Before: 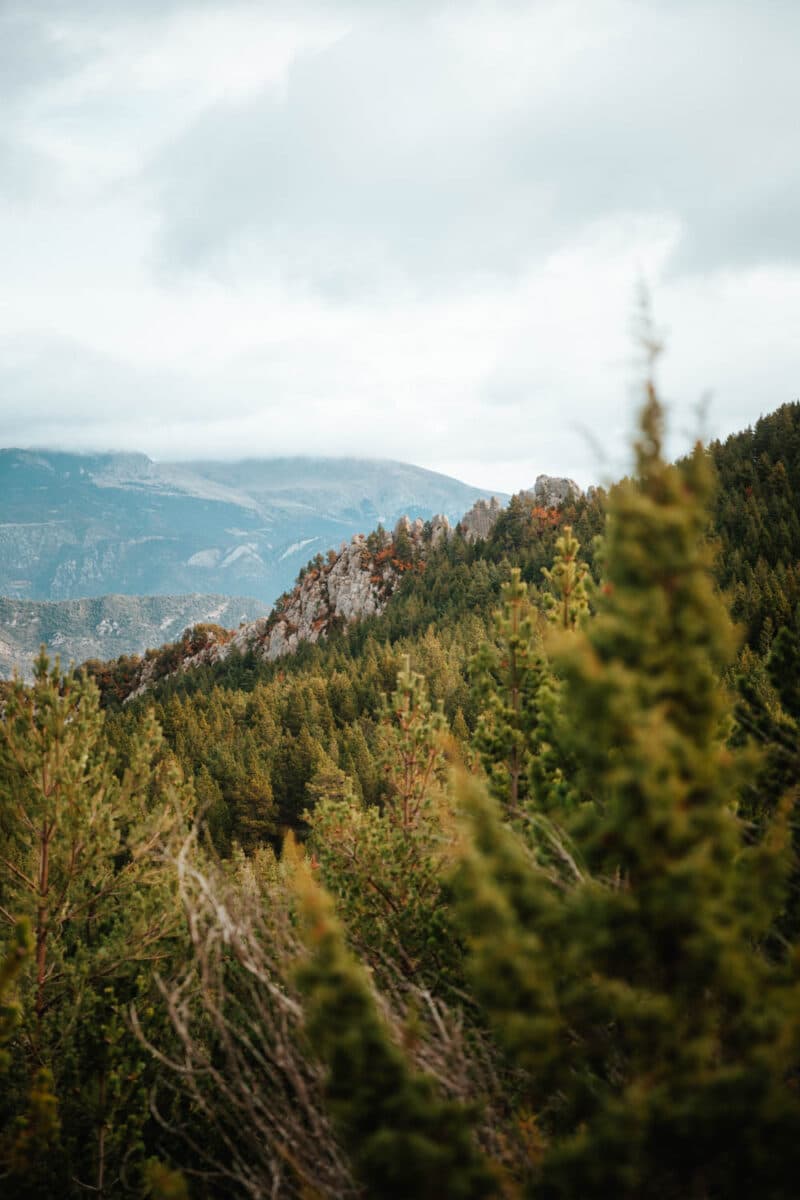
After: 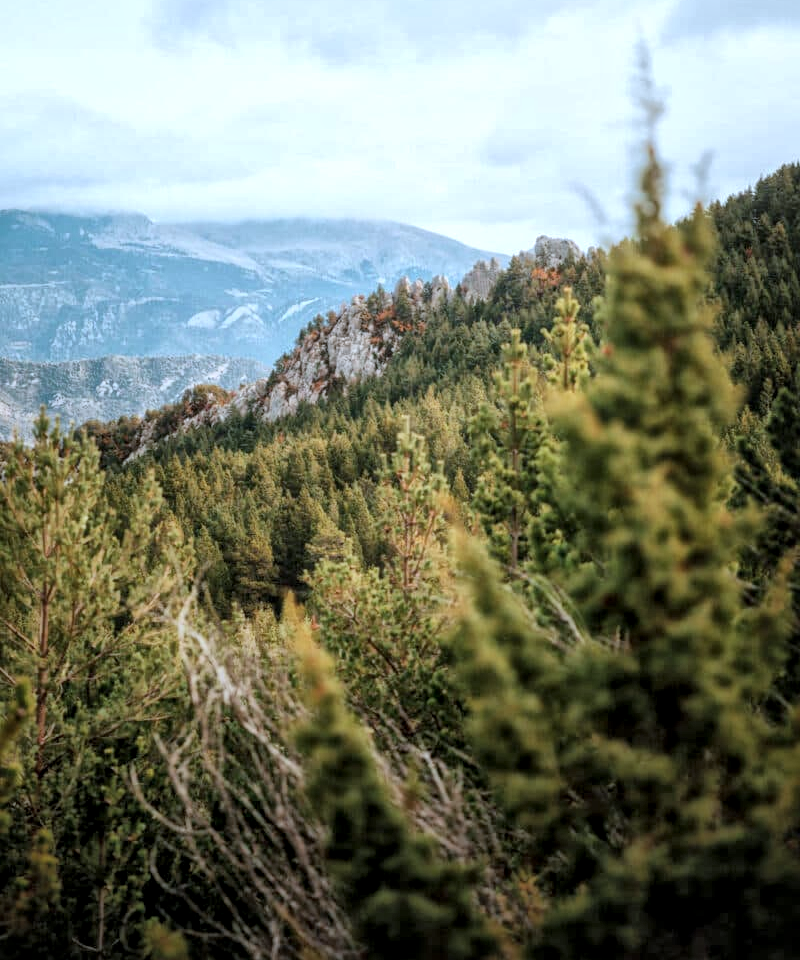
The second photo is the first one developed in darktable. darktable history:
global tonemap: drago (1, 100), detail 1
white balance: red 0.931, blue 1.11
crop and rotate: top 19.998%
local contrast: on, module defaults
